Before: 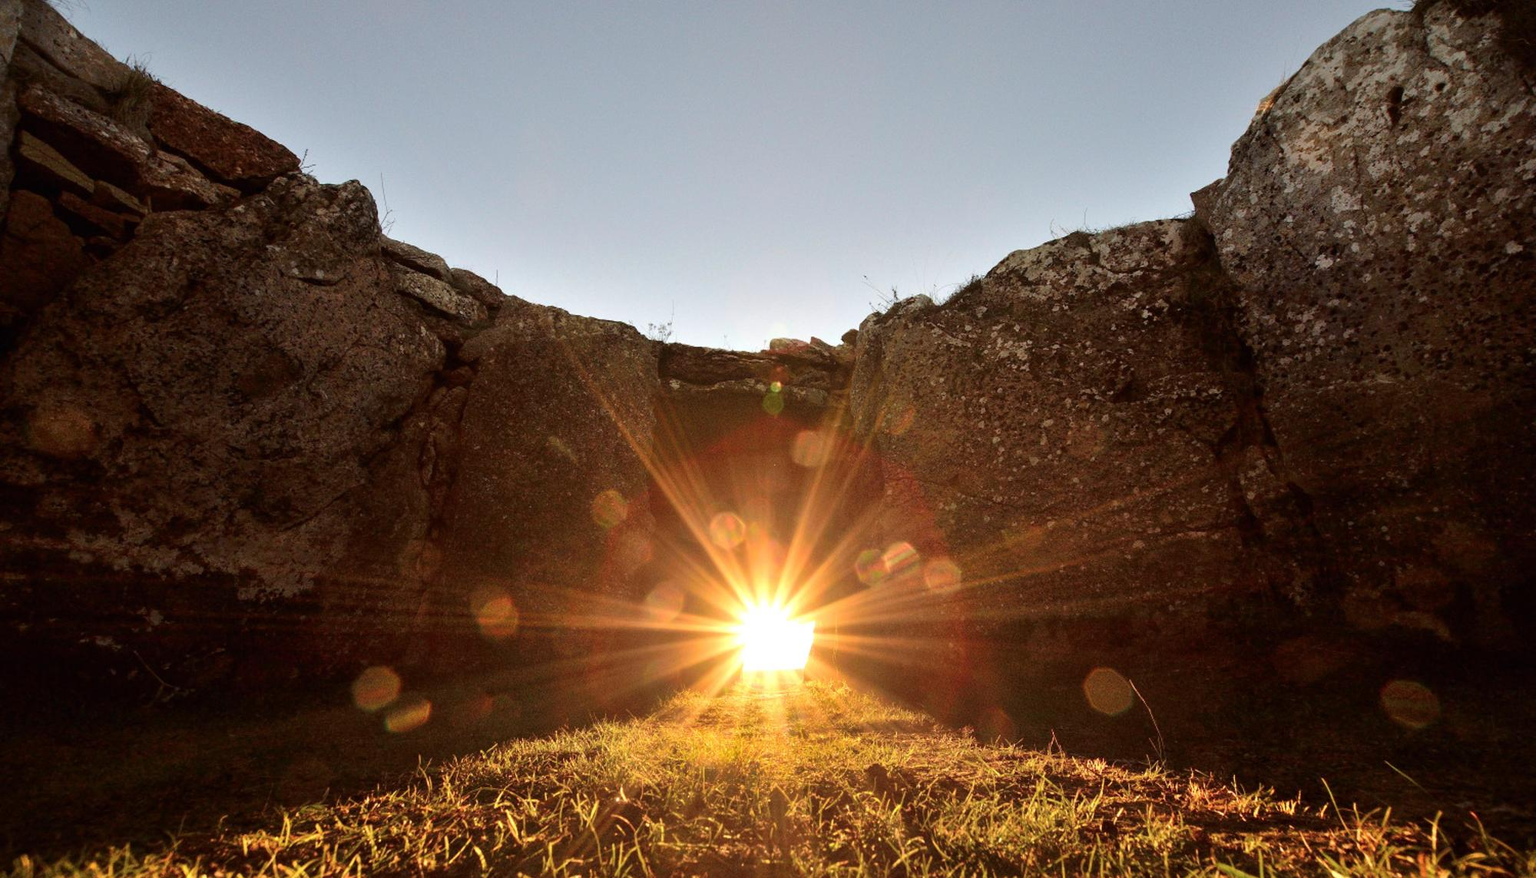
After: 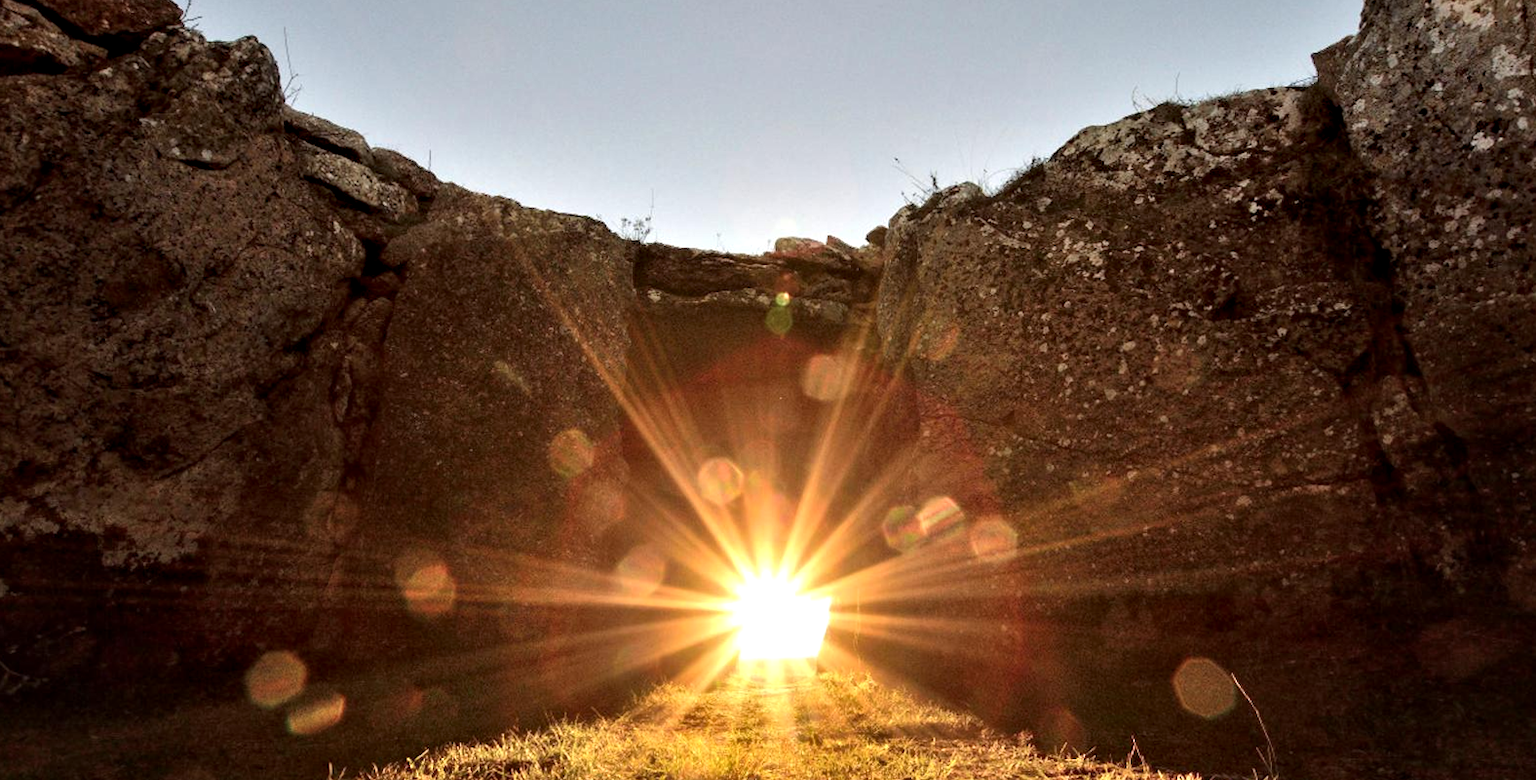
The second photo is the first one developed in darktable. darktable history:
crop: left 9.712%, top 16.928%, right 10.845%, bottom 12.332%
rotate and perspective: rotation 0.192°, lens shift (horizontal) -0.015, crop left 0.005, crop right 0.996, crop top 0.006, crop bottom 0.99
contrast equalizer: y [[0.545, 0.572, 0.59, 0.59, 0.571, 0.545], [0.5 ×6], [0.5 ×6], [0 ×6], [0 ×6]]
